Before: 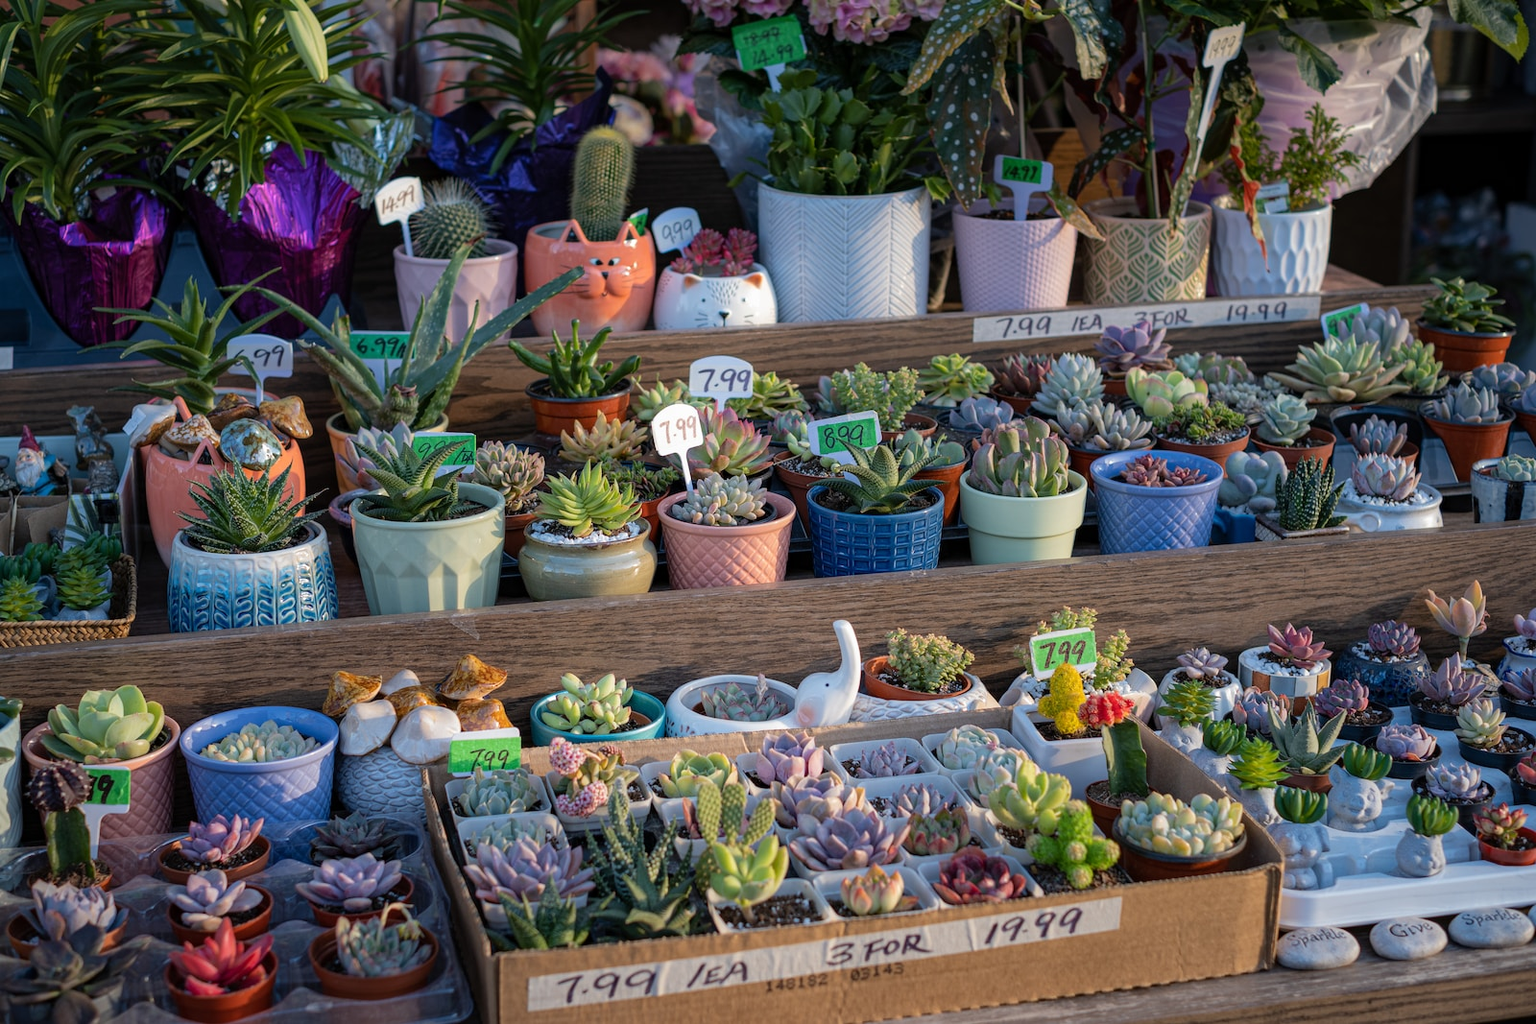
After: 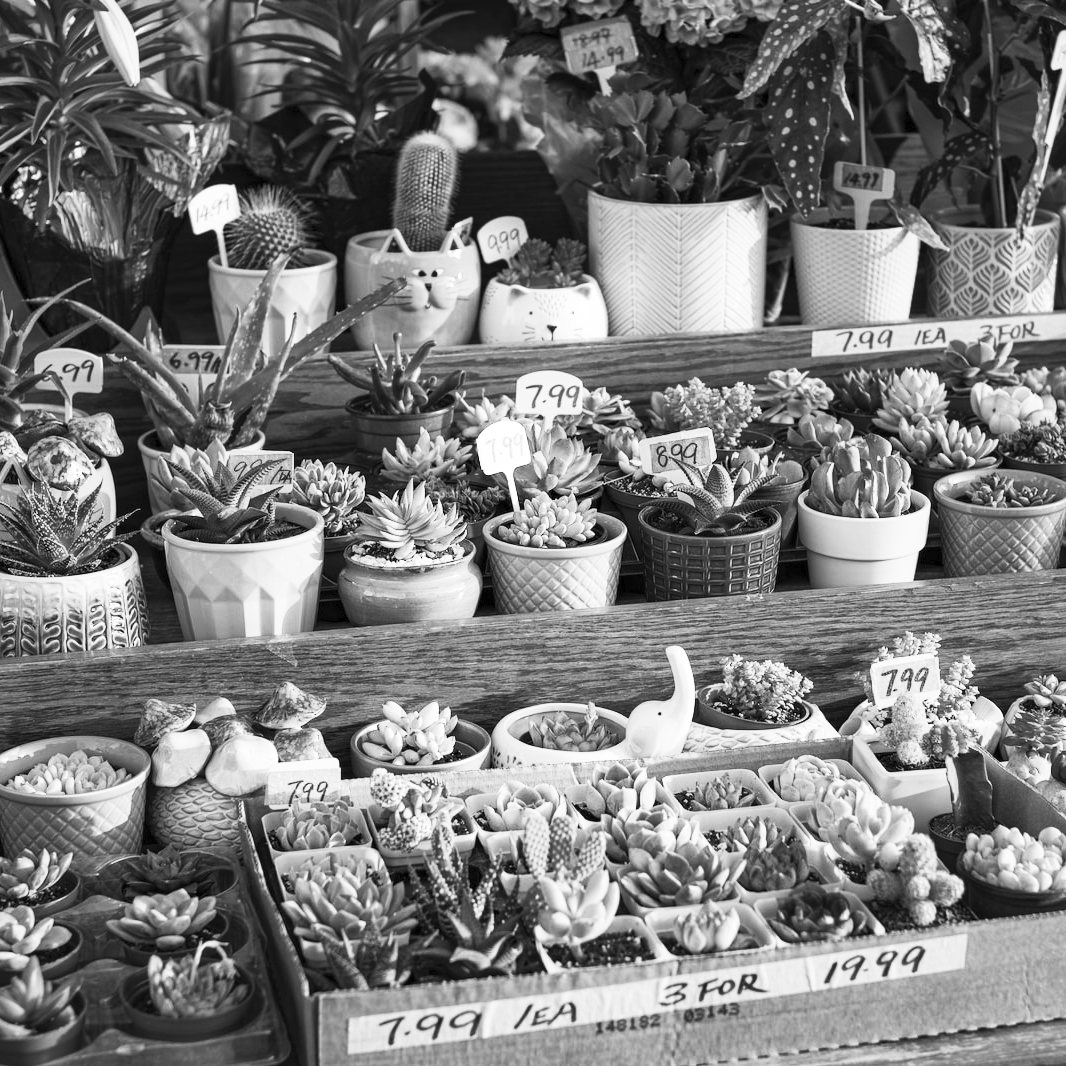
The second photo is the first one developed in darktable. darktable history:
crop and rotate: left 12.648%, right 20.685%
contrast brightness saturation: contrast 0.53, brightness 0.47, saturation -1
shadows and highlights: shadows 60, soften with gaussian
